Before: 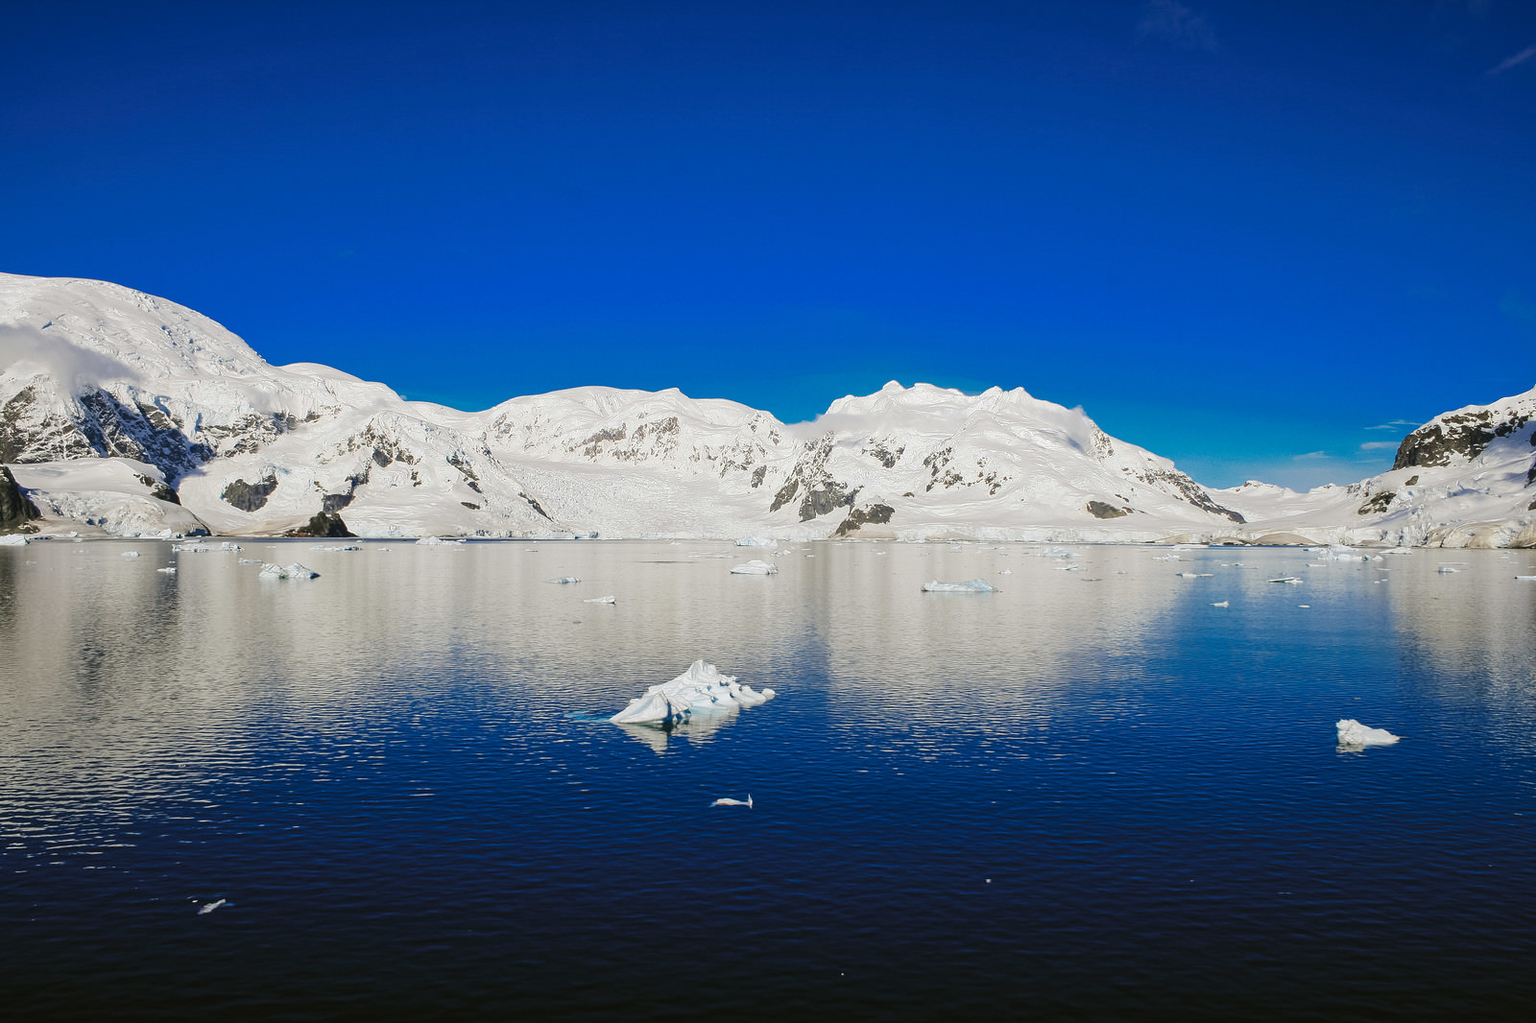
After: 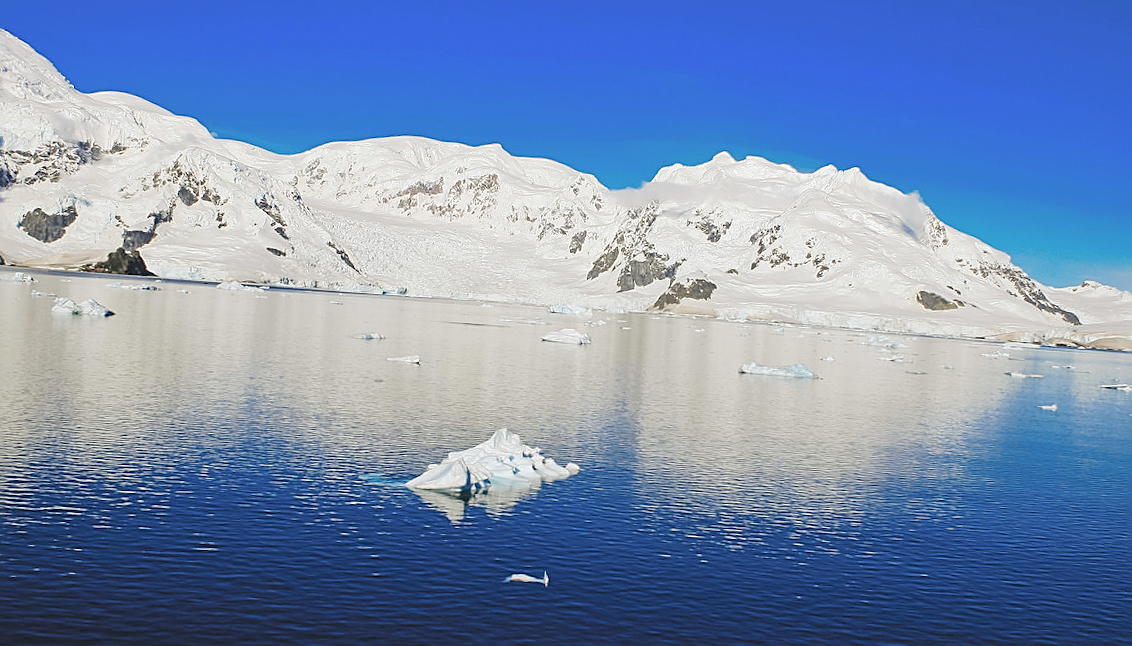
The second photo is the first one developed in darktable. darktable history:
crop and rotate: angle -3.89°, left 9.865%, top 21.253%, right 12.341%, bottom 12.083%
contrast brightness saturation: brightness 0.142
sharpen: on, module defaults
tone equalizer: edges refinement/feathering 500, mask exposure compensation -1.57 EV, preserve details no
